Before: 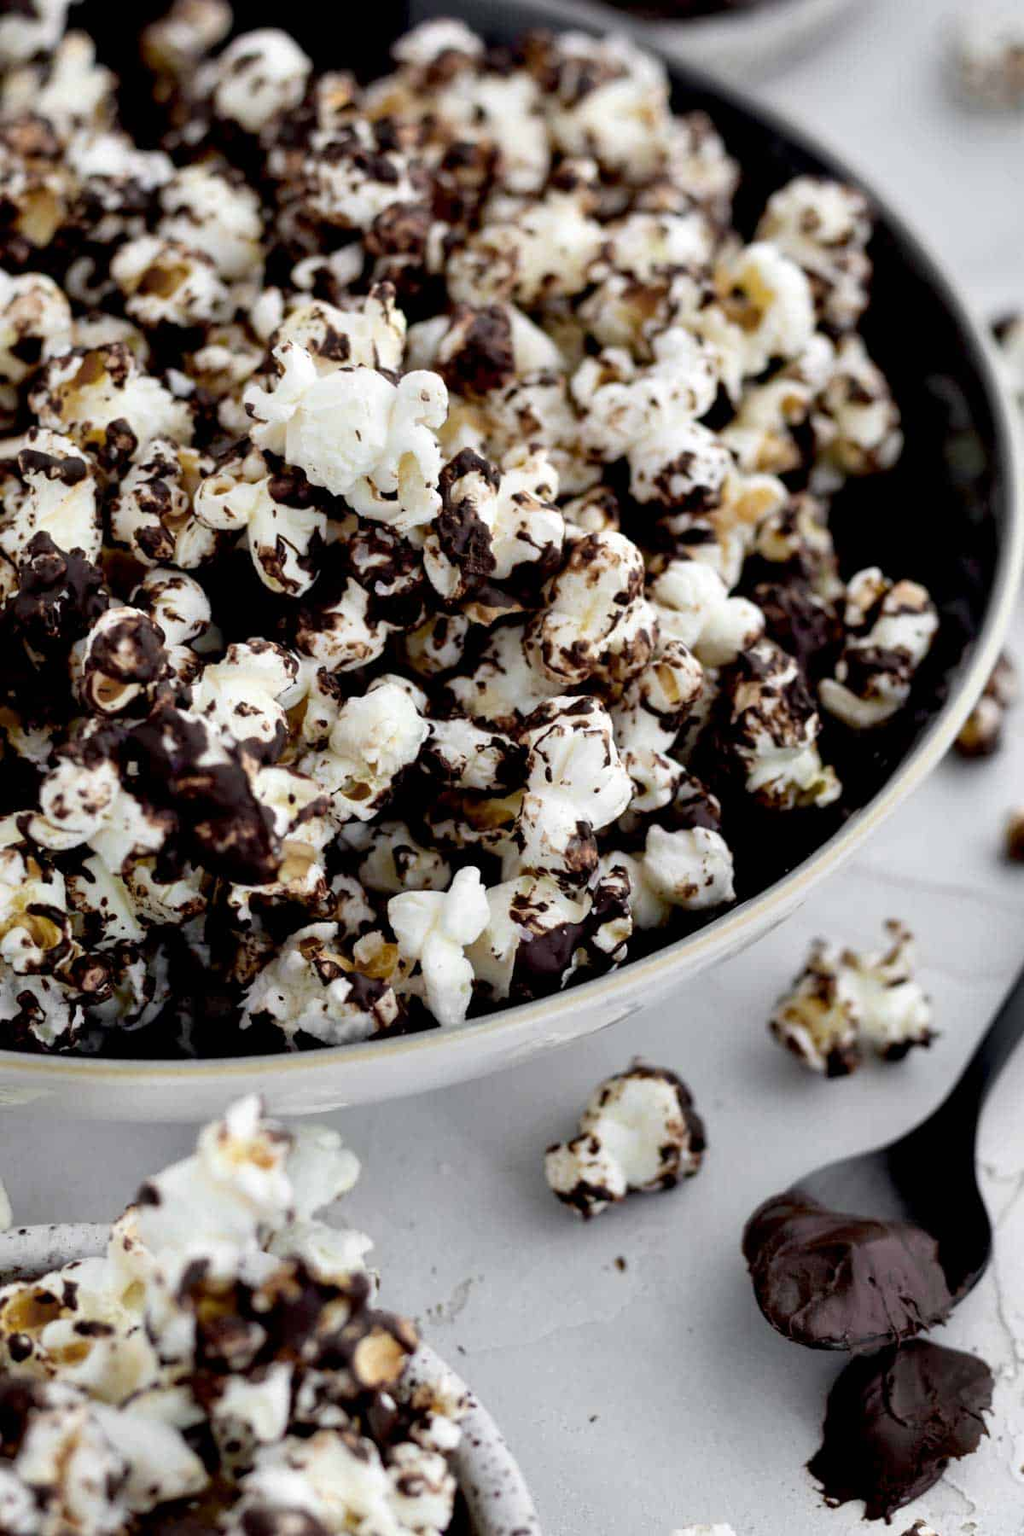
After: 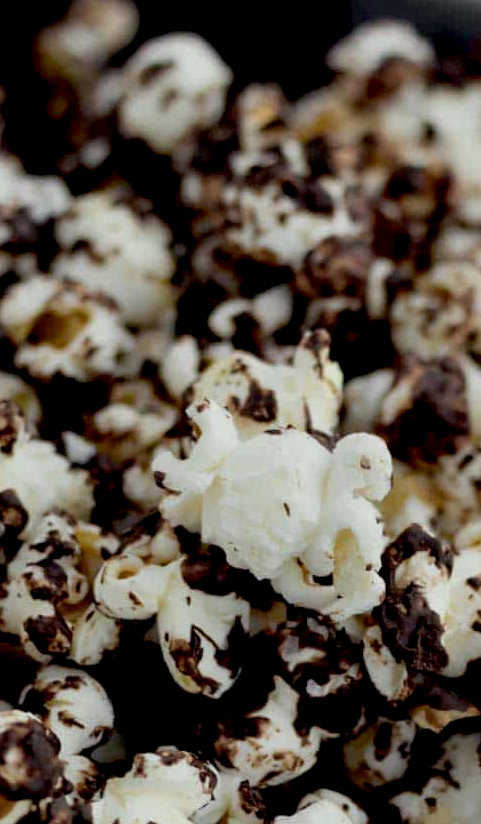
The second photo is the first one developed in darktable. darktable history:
exposure: black level correction 0.011, exposure -0.474 EV, compensate highlight preservation false
crop and rotate: left 11.093%, top 0.057%, right 48.812%, bottom 54.148%
color correction: highlights a* -2.54, highlights b* 2.53
